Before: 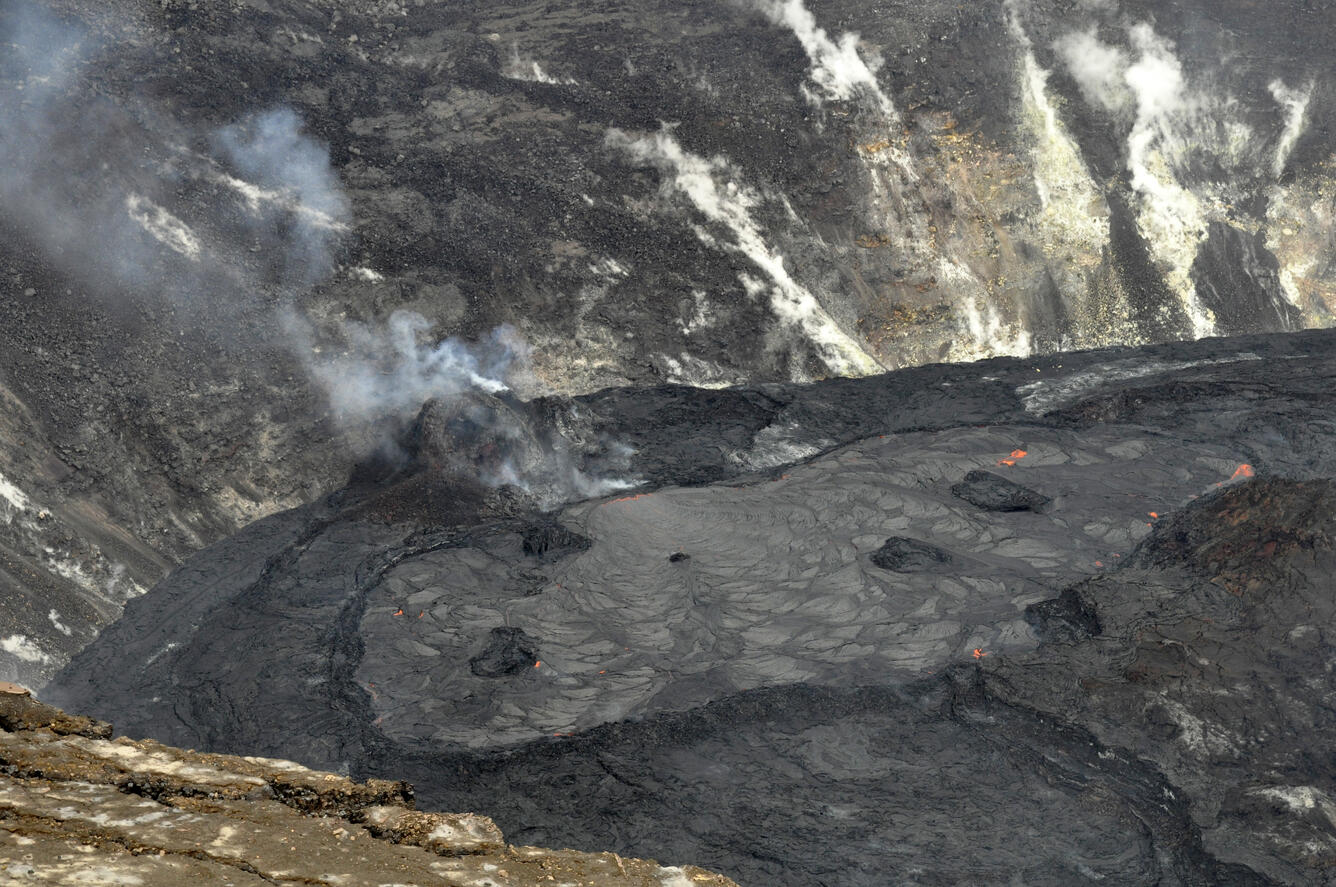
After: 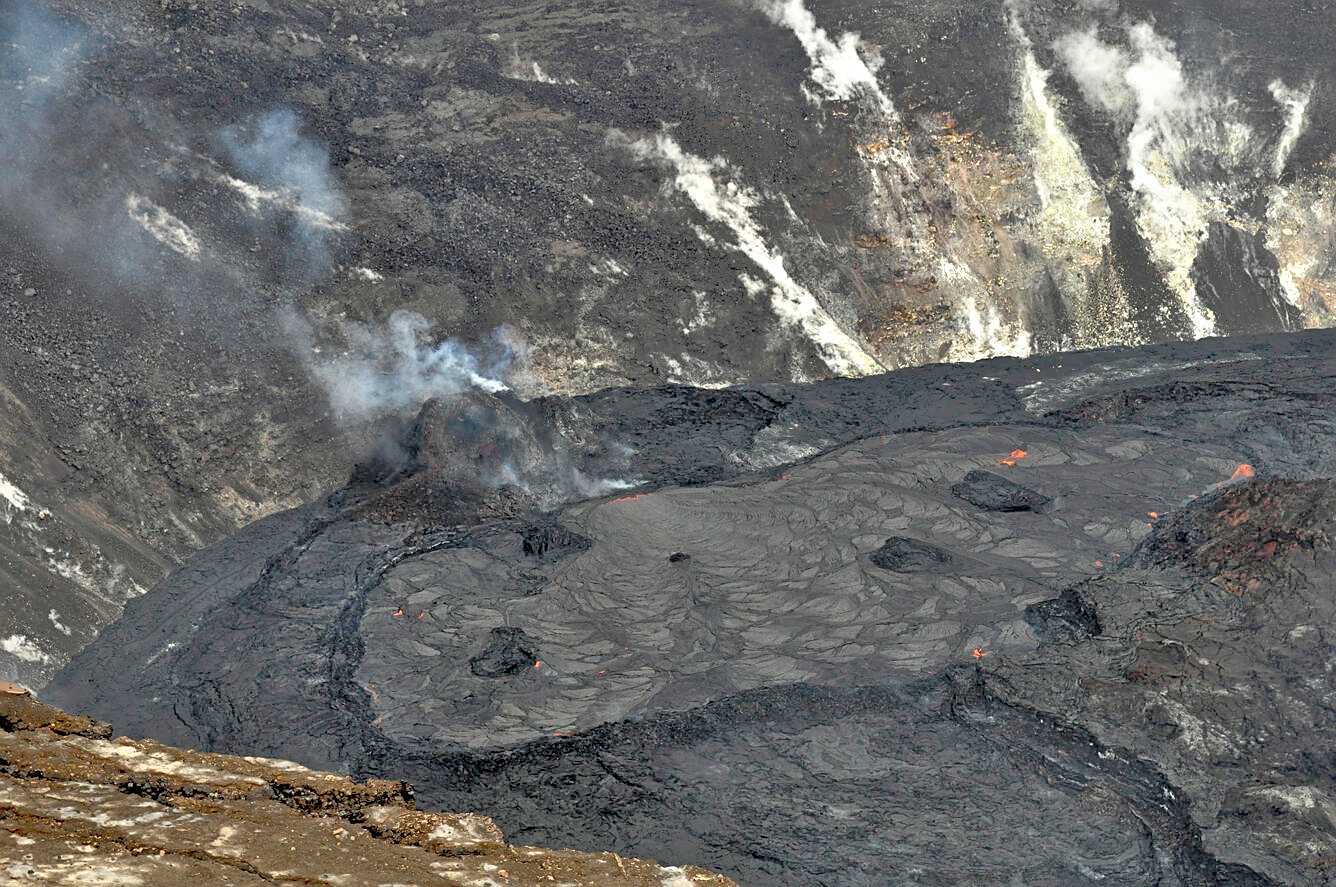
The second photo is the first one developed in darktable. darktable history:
tone equalizer: -8 EV -0.51 EV, -7 EV -0.305 EV, -6 EV -0.057 EV, -5 EV 0.414 EV, -4 EV 0.978 EV, -3 EV 0.792 EV, -2 EV -0.007 EV, -1 EV 0.126 EV, +0 EV -0.021 EV
sharpen: on, module defaults
